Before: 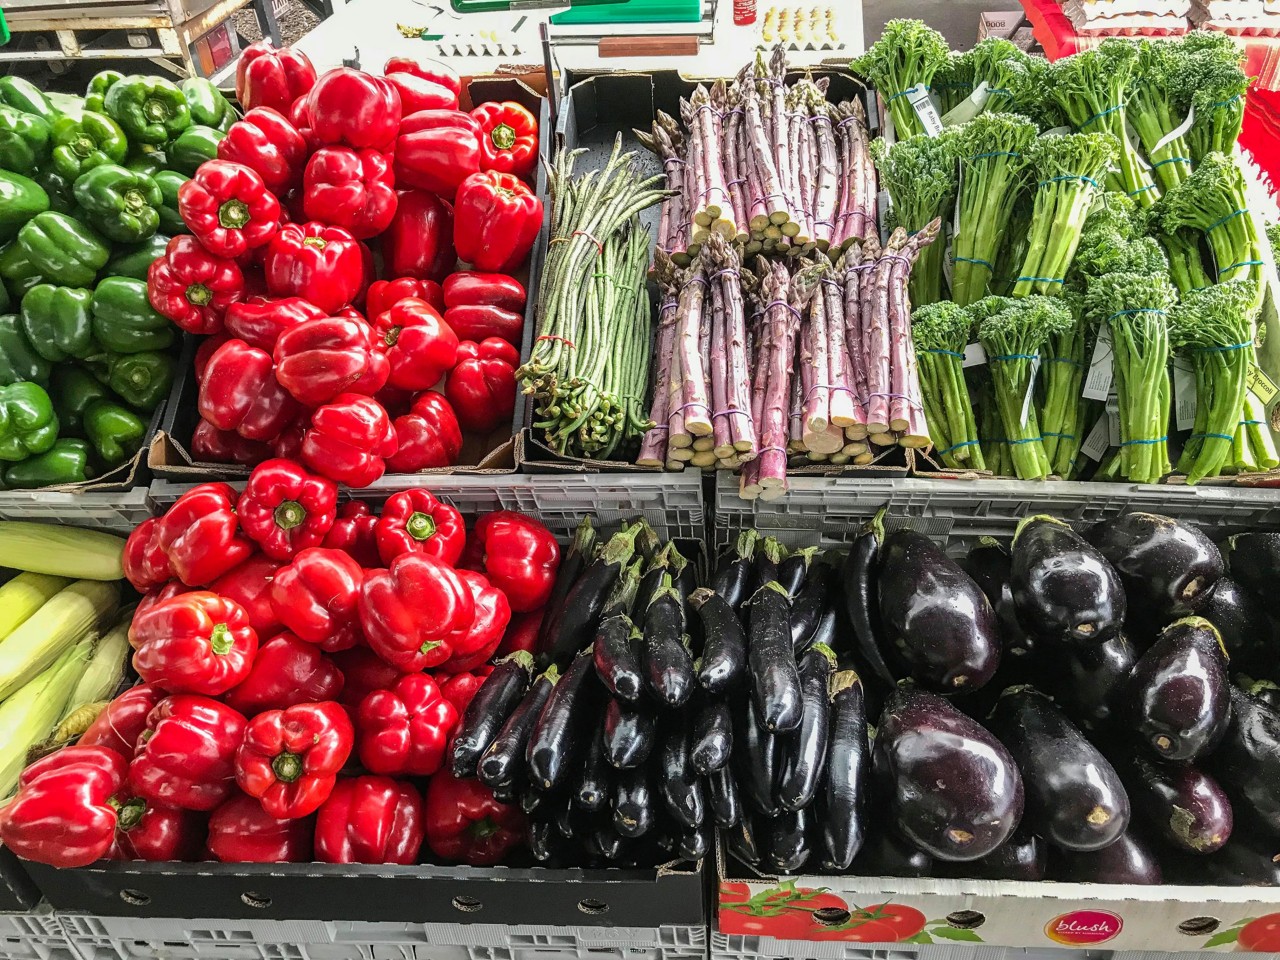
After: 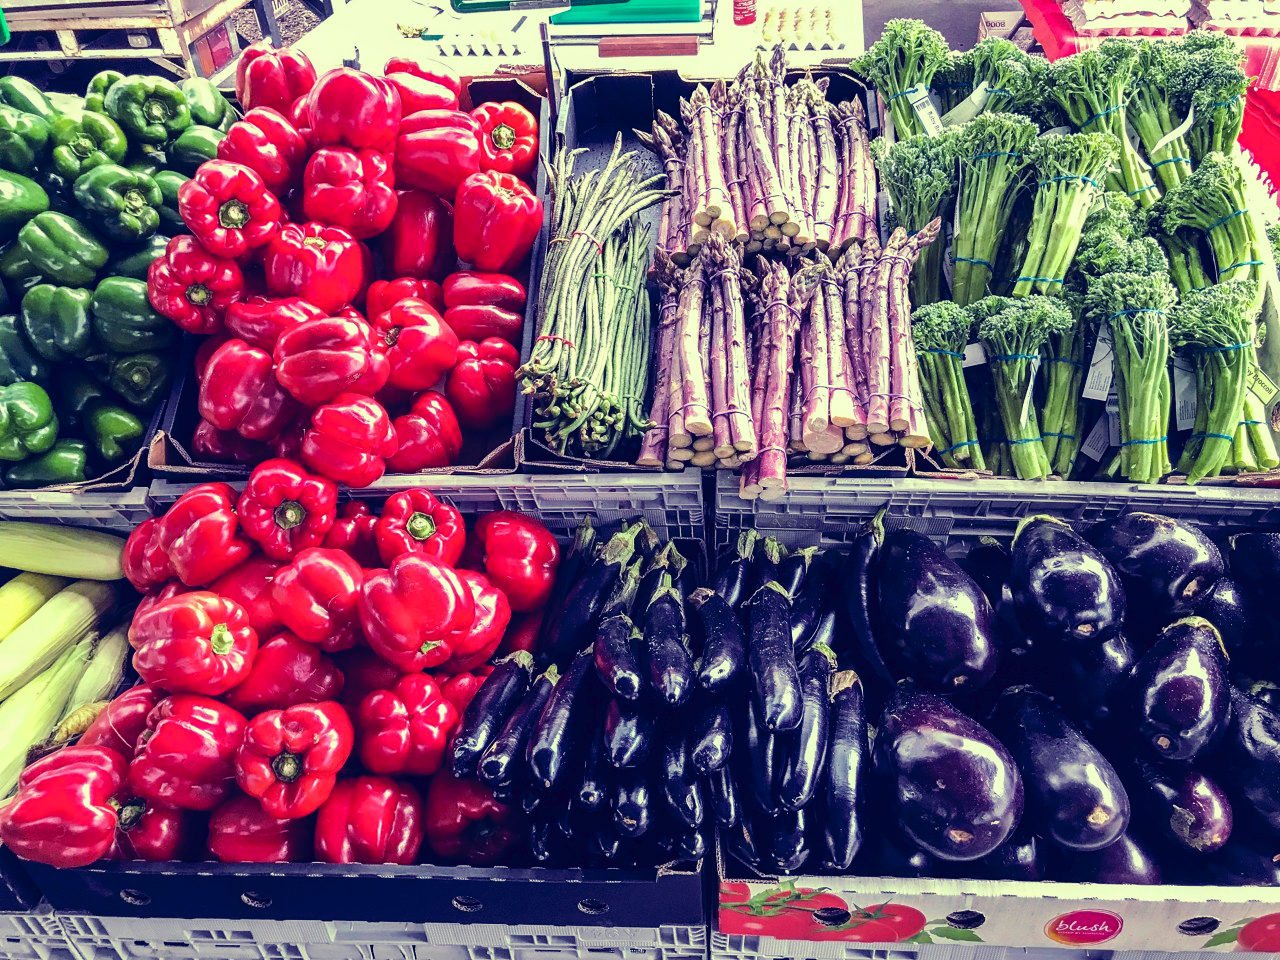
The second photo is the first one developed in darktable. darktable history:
tone curve: curves: ch0 [(0, 0) (0.003, 0.023) (0.011, 0.024) (0.025, 0.028) (0.044, 0.035) (0.069, 0.043) (0.1, 0.052) (0.136, 0.063) (0.177, 0.094) (0.224, 0.145) (0.277, 0.209) (0.335, 0.281) (0.399, 0.364) (0.468, 0.453) (0.543, 0.553) (0.623, 0.66) (0.709, 0.767) (0.801, 0.88) (0.898, 0.968) (1, 1)], preserve colors none
color look up table: target L [96.94, 88.37, 85.96, 80.14, 88.89, 80.88, 78.12, 77.19, 63.79, 62.09, 57.77, 55.03, 47.11, 37.71, 2.162, 200.44, 95.59, 83.58, 74.47, 65.91, 66.48, 66.38, 54.13, 50.86, 51.51, 44.29, 29.12, 29.82, 21.33, 77.7, 67.09, 51.98, 54.98, 50.45, 48.85, 38.02, 36.64, 29.61, 33.12, 23.26, 19.78, 7.7, 82.63, 83.95, 74.35, 70.3, 66.62, 57.89, 34.74], target a [-30.83, -16.28, -32.15, -64.05, -15.96, -54.78, -22.85, -28.54, 1.586, -46.56, -28.37, -4.869, -13.43, -24.8, 18.75, 0, -21.11, 3.669, 20.79, 34.46, 16.72, 14.2, 66.4, 46.74, 63.46, 29.26, 12.52, 40.39, 29.7, 7.66, 42.66, 64.99, 70.72, 9.888, -0.135, 37.14, 14.34, 39.03, 47.3, 37.37, 38.07, 39.23, -52.25, -30.04, -8.861, -34.28, -9.96, -22.59, 0.98], target b [43.1, 23, 65.9, 52.98, 51.66, 19.58, 35.26, 11.6, 23.41, 41.76, -3.345, -6.549, 27.13, 9.904, -39.07, 0, 30.78, 22.07, 9.234, 27.81, 50.1, 1.157, 0.325, -6.189, 33.11, 20.5, -10.18, -7.873, -12.59, 1.41, -14.49, -35.9, -19.04, -27.94, -44.69, -42.97, -51.08, -69.54, -46.28, -36.11, -57.86, -46.16, 6.702, 8.596, 5.279, -11.36, -10.14, -16.93, -32.62], num patches 49
